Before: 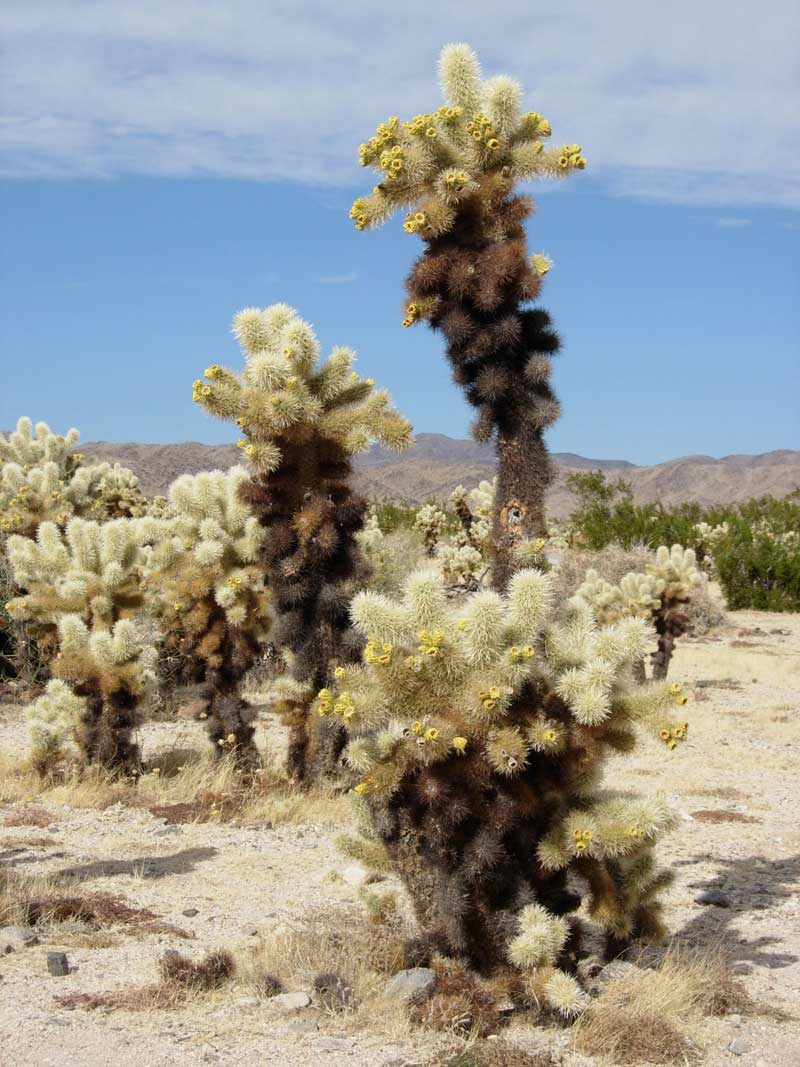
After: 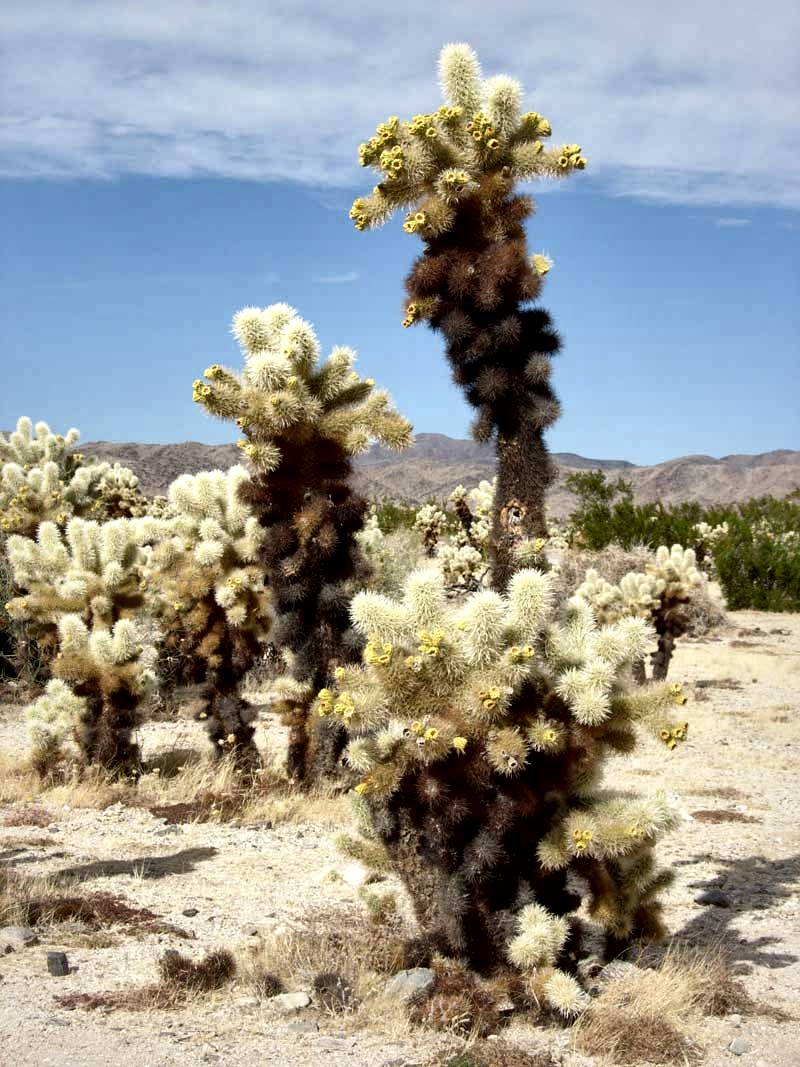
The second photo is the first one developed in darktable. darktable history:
local contrast: mode bilateral grid, contrast 45, coarseness 70, detail 212%, midtone range 0.2
